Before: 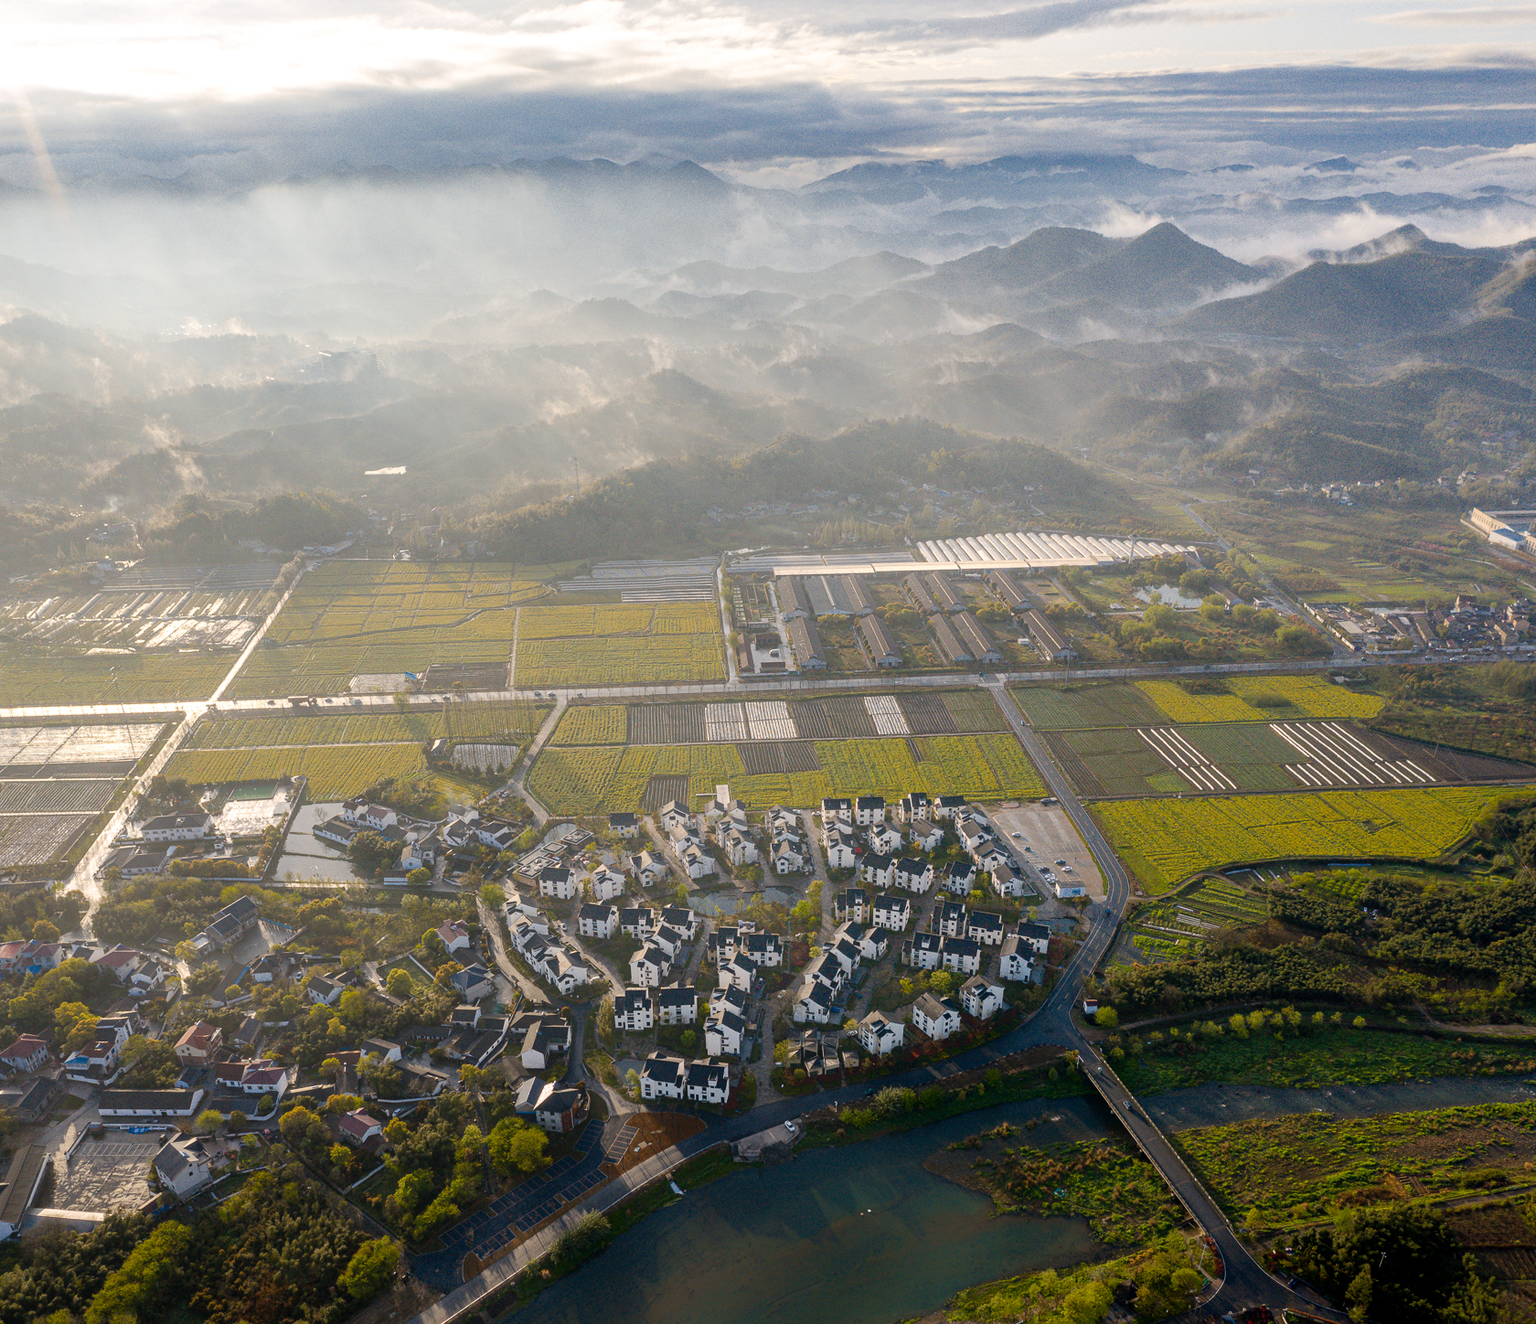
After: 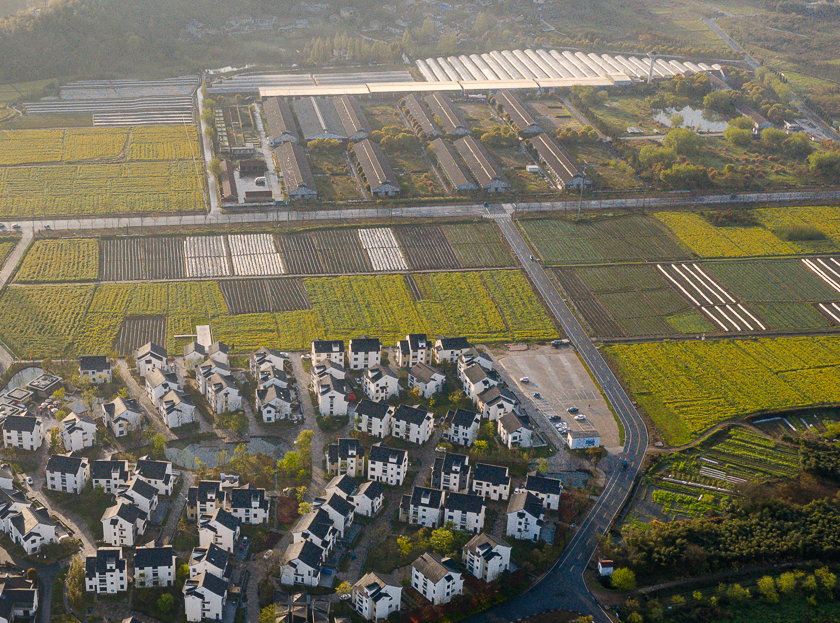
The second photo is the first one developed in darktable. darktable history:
tone equalizer: edges refinement/feathering 500, mask exposure compensation -1.57 EV, preserve details no
crop: left 34.95%, top 36.866%, right 15.009%, bottom 20.074%
tone curve: curves: ch0 [(0, 0) (0.003, 0.014) (0.011, 0.019) (0.025, 0.029) (0.044, 0.047) (0.069, 0.071) (0.1, 0.101) (0.136, 0.131) (0.177, 0.166) (0.224, 0.212) (0.277, 0.263) (0.335, 0.32) (0.399, 0.387) (0.468, 0.459) (0.543, 0.541) (0.623, 0.626) (0.709, 0.717) (0.801, 0.813) (0.898, 0.909) (1, 1)], preserve colors none
